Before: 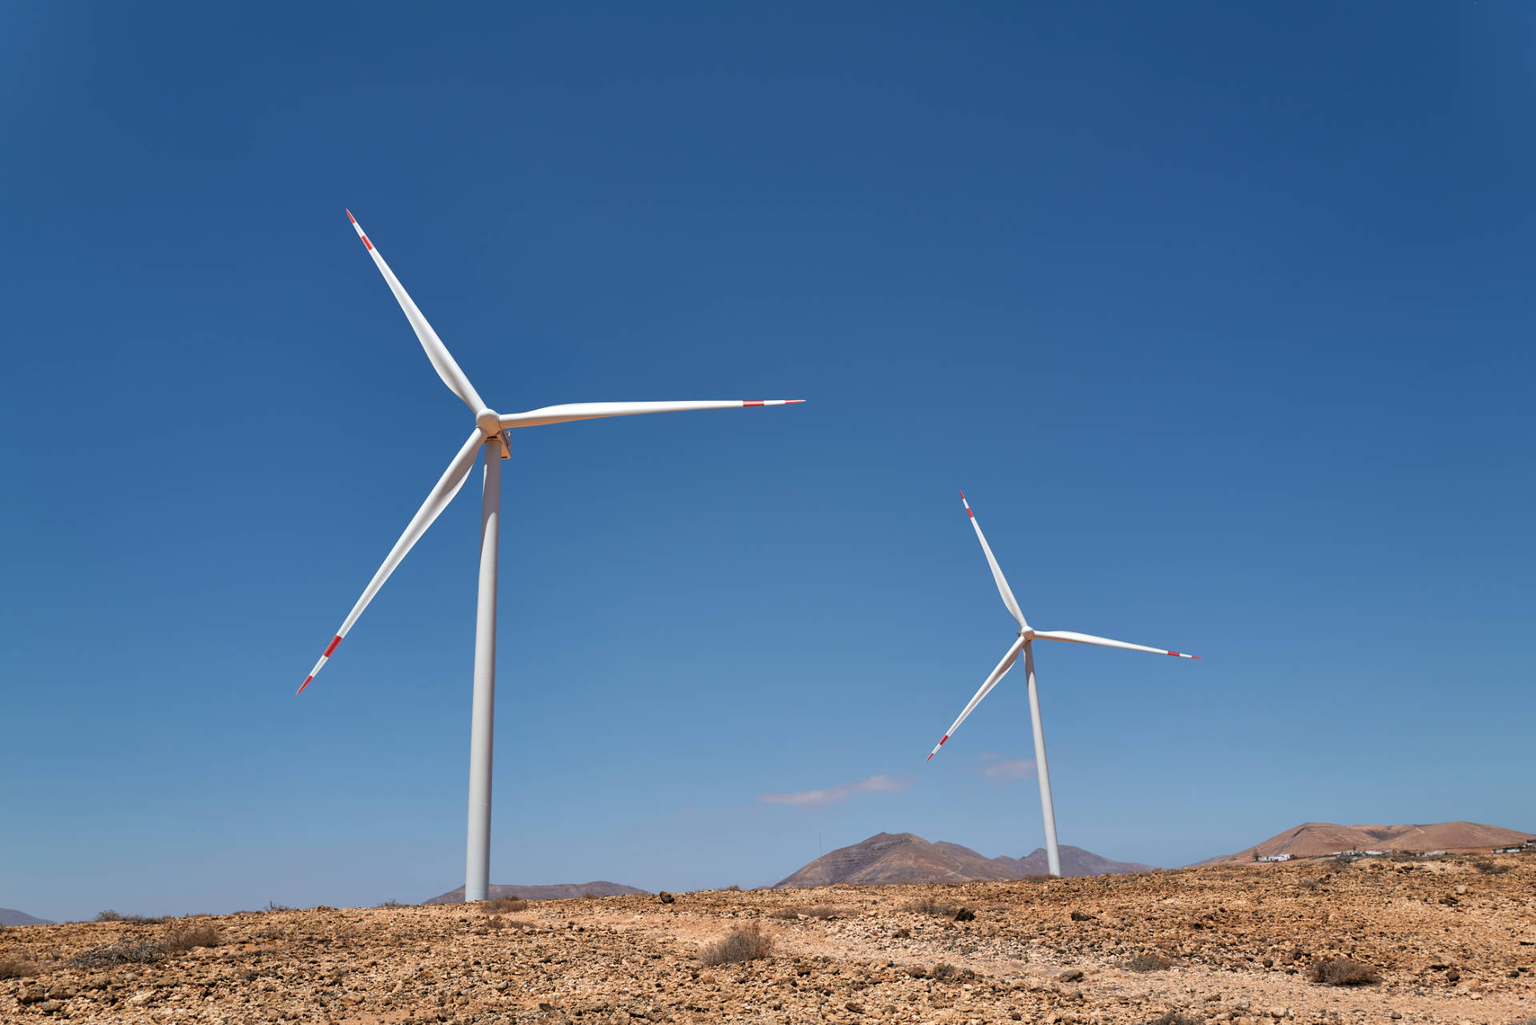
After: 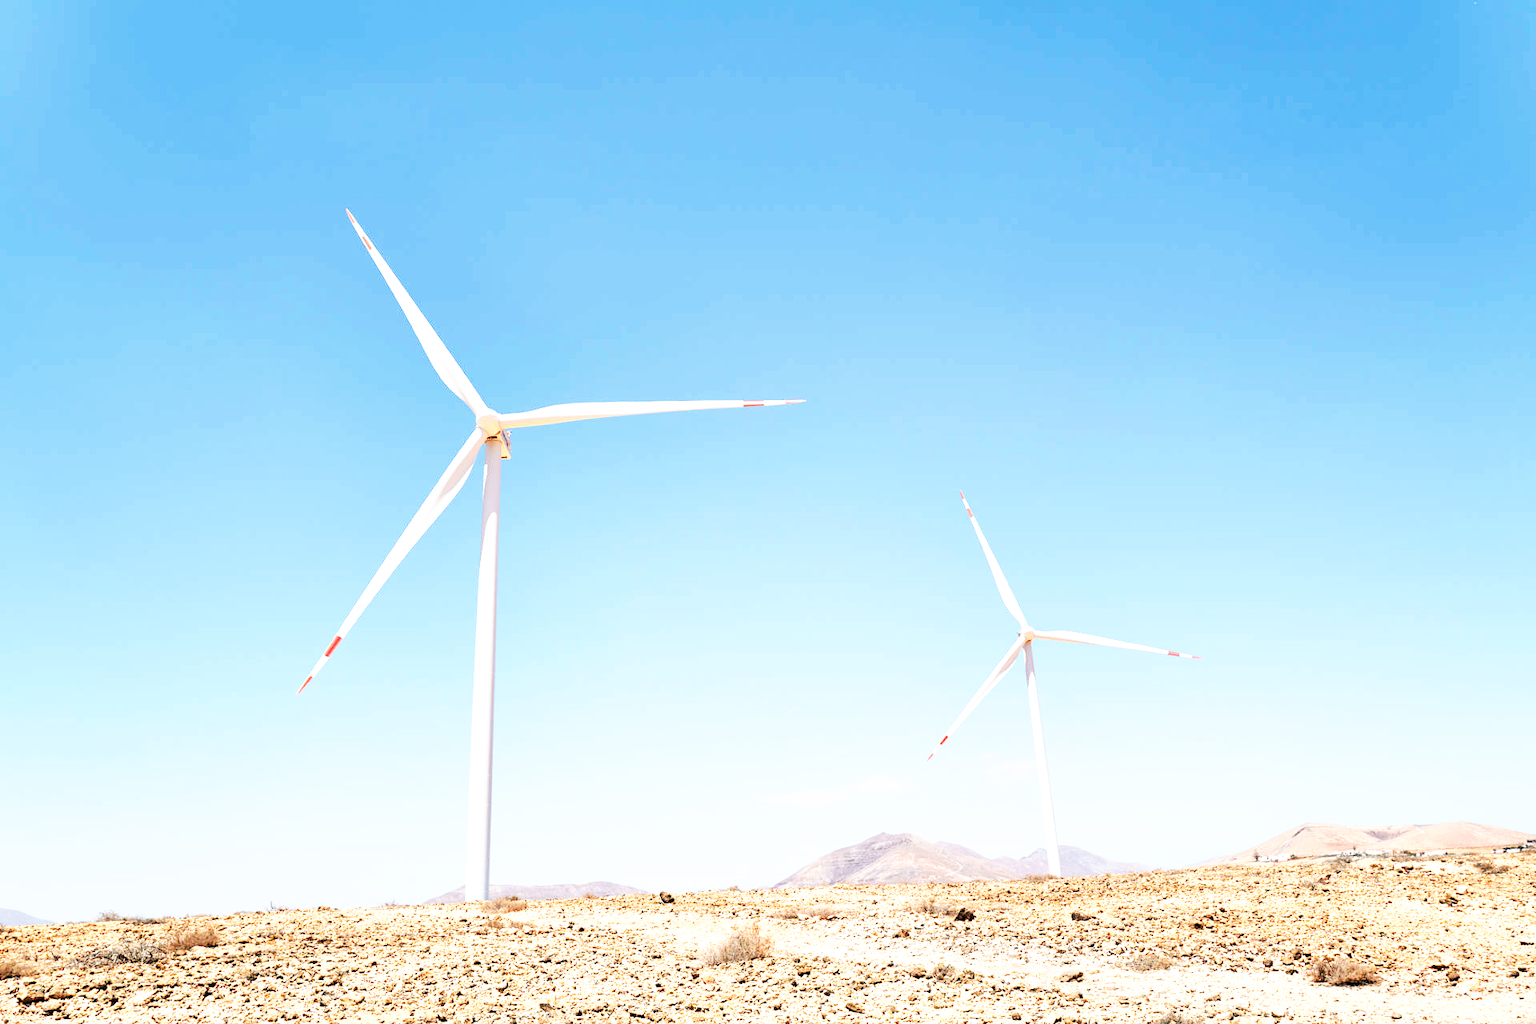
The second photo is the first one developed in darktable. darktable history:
contrast brightness saturation: saturation -0.051
exposure: exposure 1.142 EV, compensate highlight preservation false
base curve: curves: ch0 [(0, 0) (0.007, 0.004) (0.027, 0.03) (0.046, 0.07) (0.207, 0.54) (0.442, 0.872) (0.673, 0.972) (1, 1)], preserve colors none
